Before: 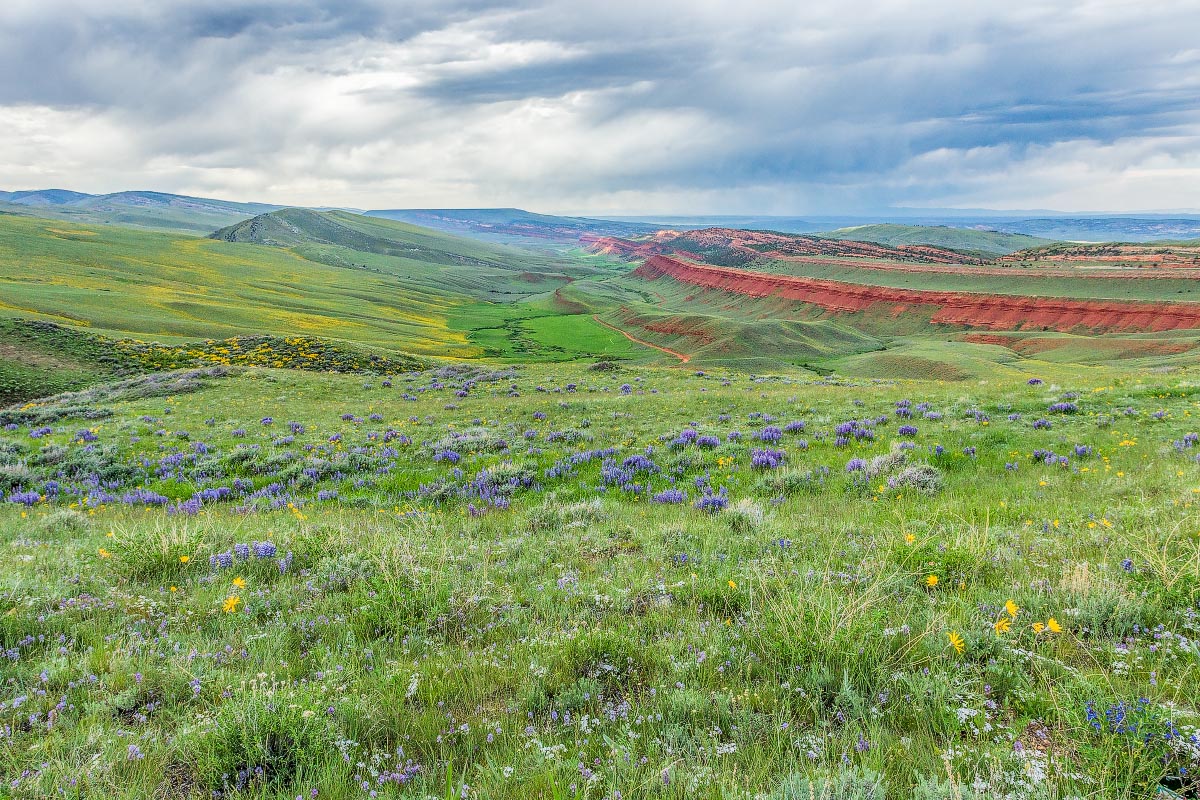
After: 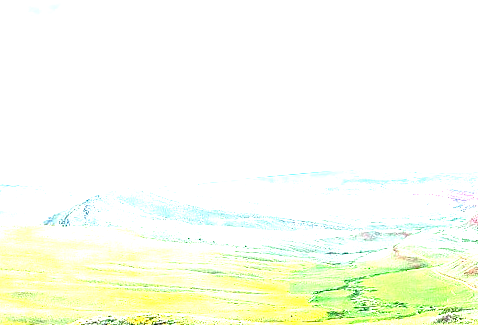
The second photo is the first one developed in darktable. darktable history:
base curve: curves: ch0 [(0, 0) (0.297, 0.298) (1, 1)], preserve colors none
rotate and perspective: rotation -5°, crop left 0.05, crop right 0.952, crop top 0.11, crop bottom 0.89
crop and rotate: left 10.817%, top 0.062%, right 47.194%, bottom 53.626%
exposure: black level correction 0.001, exposure 0.5 EV, compensate exposure bias true, compensate highlight preservation false
local contrast: detail 154%
